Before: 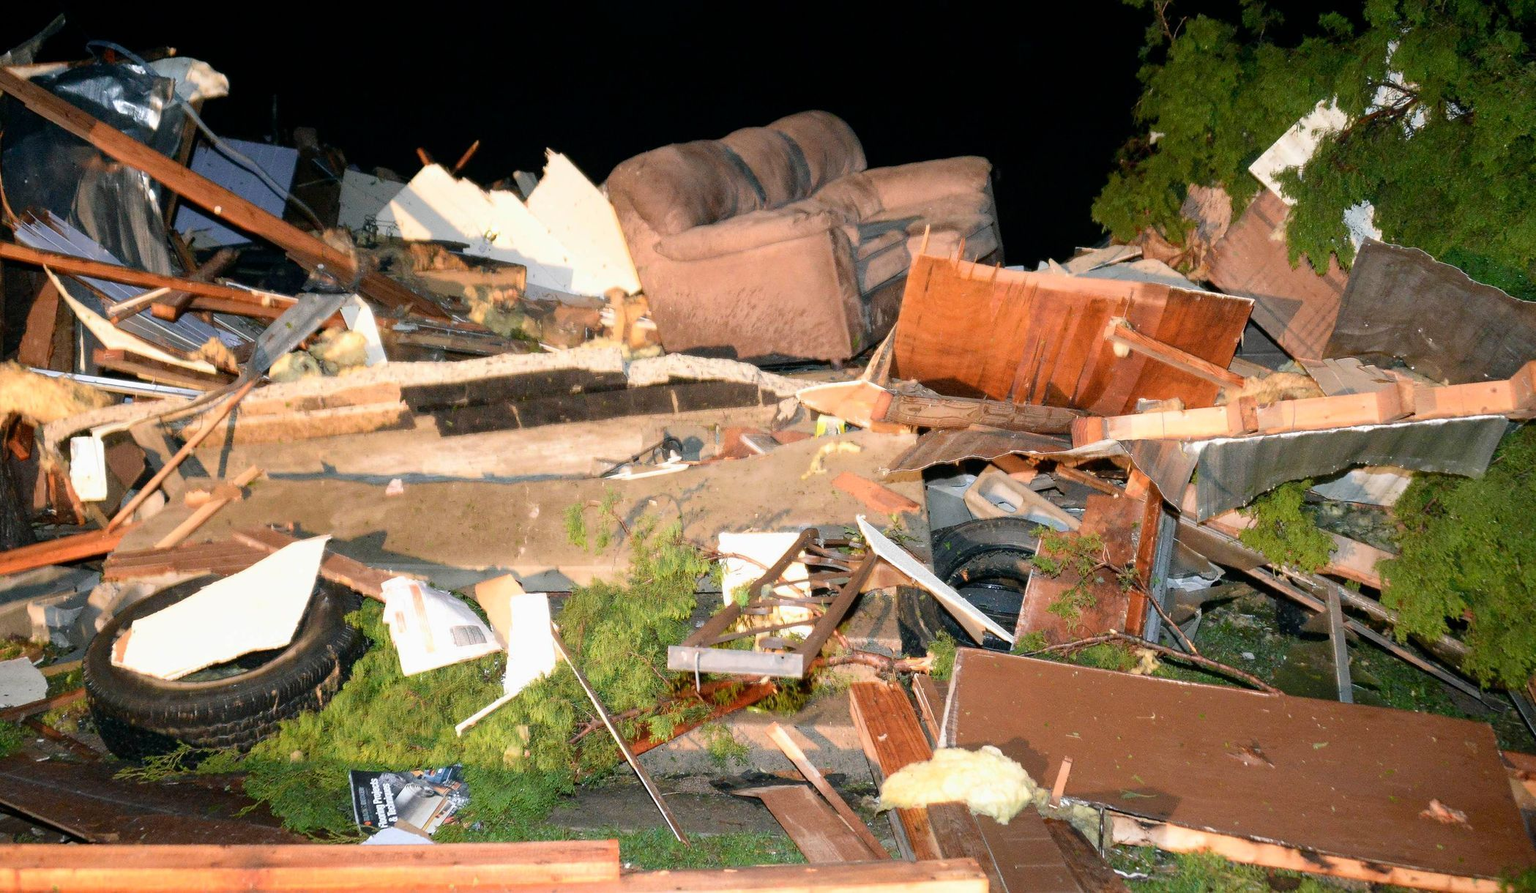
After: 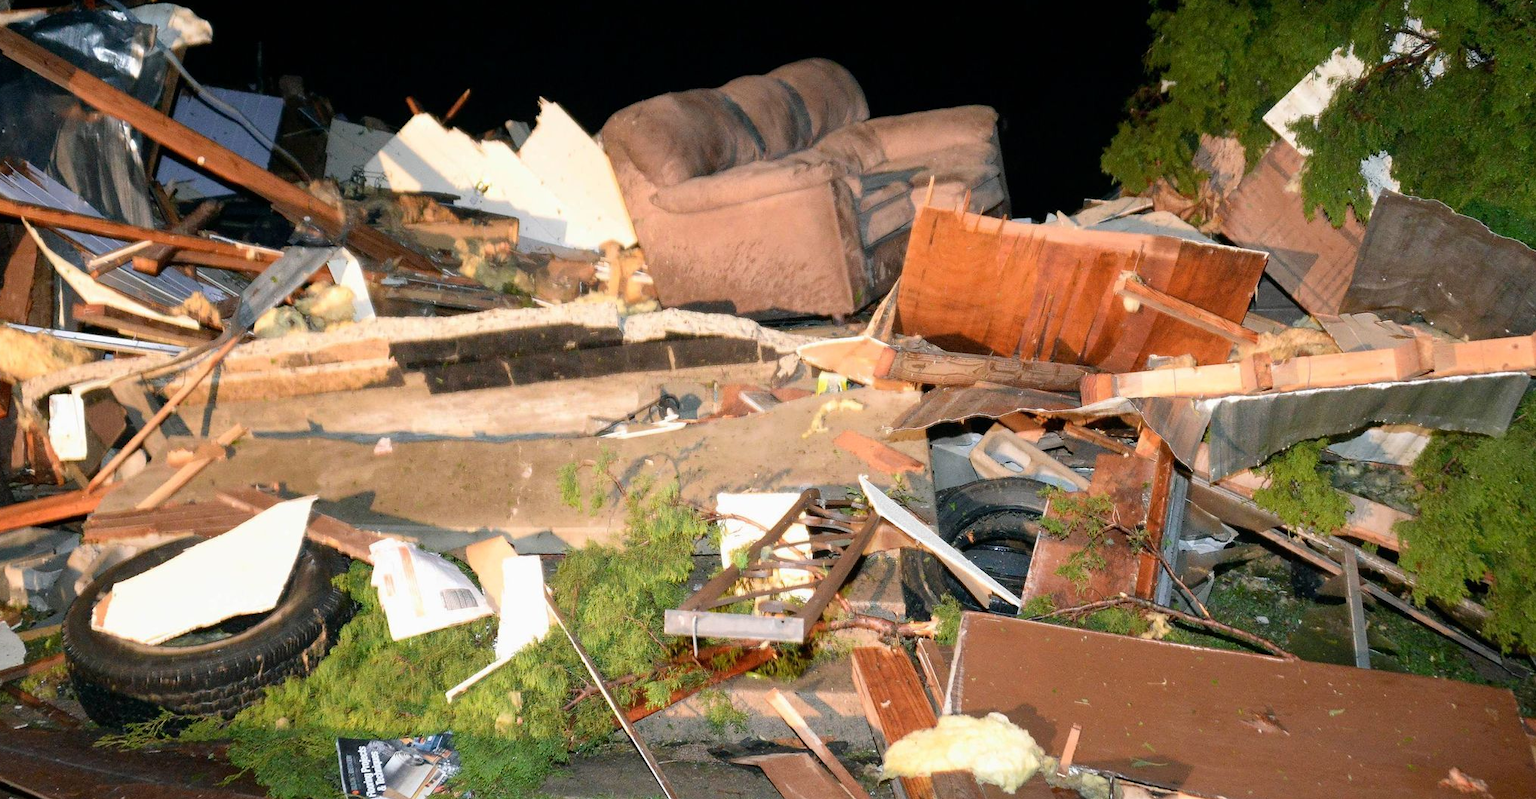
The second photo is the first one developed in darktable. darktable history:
crop: left 1.488%, top 6.134%, right 1.41%, bottom 6.902%
